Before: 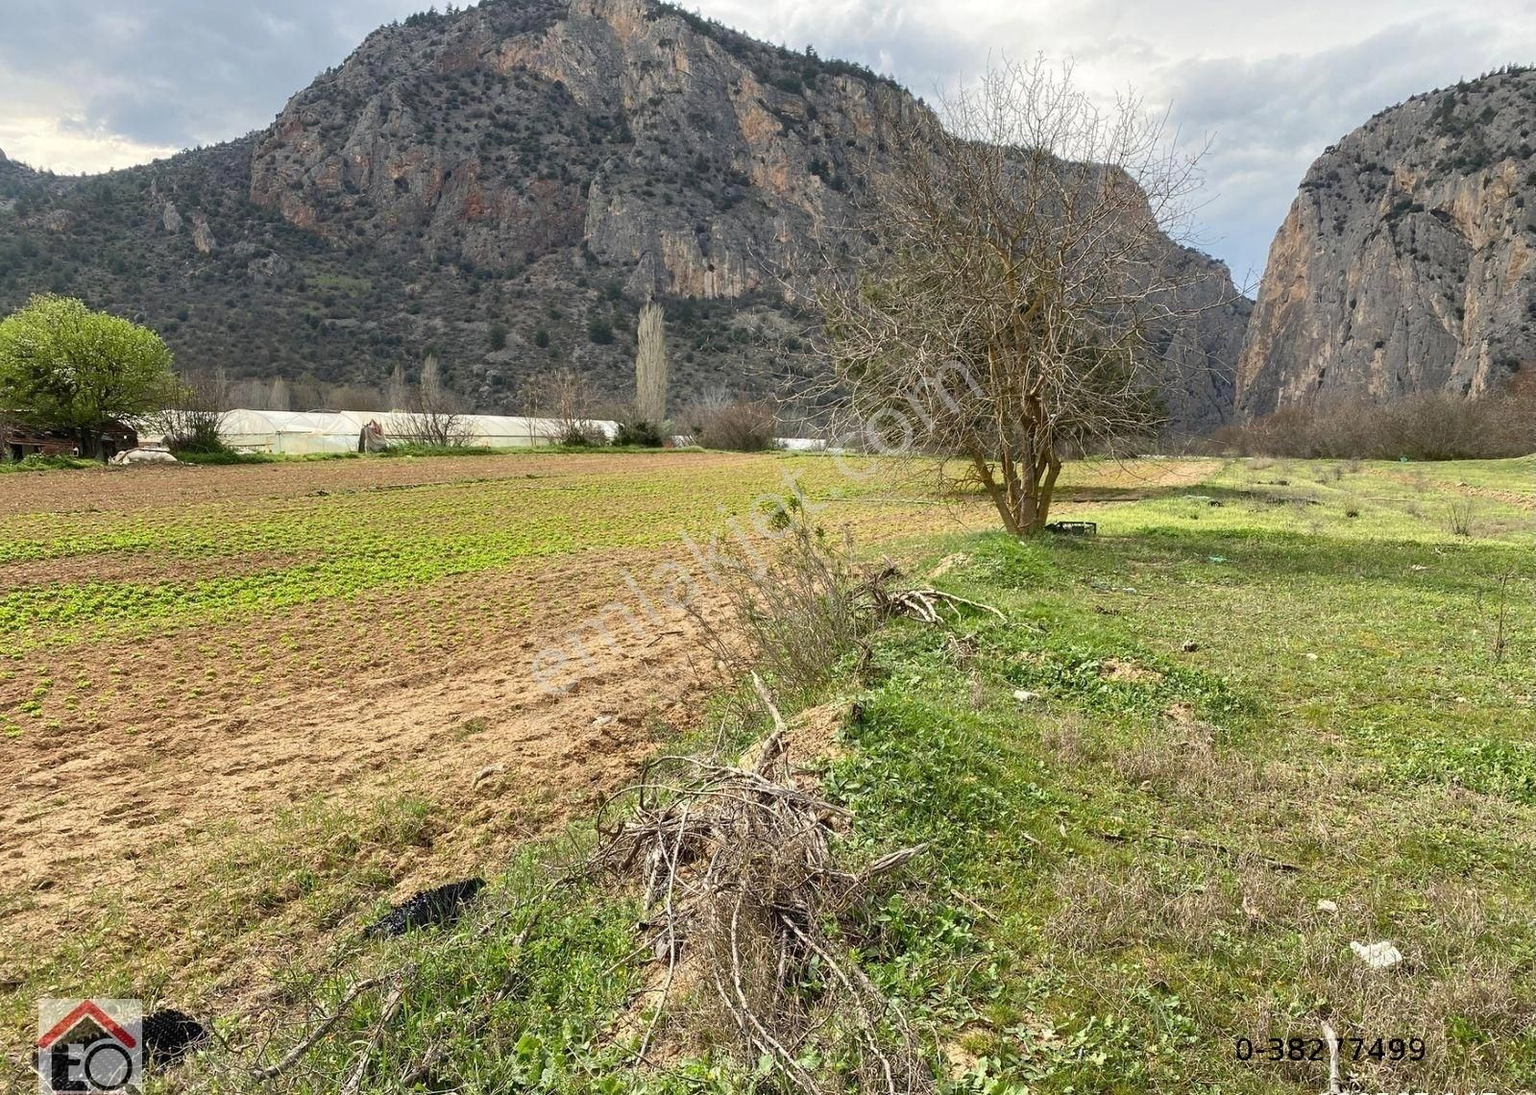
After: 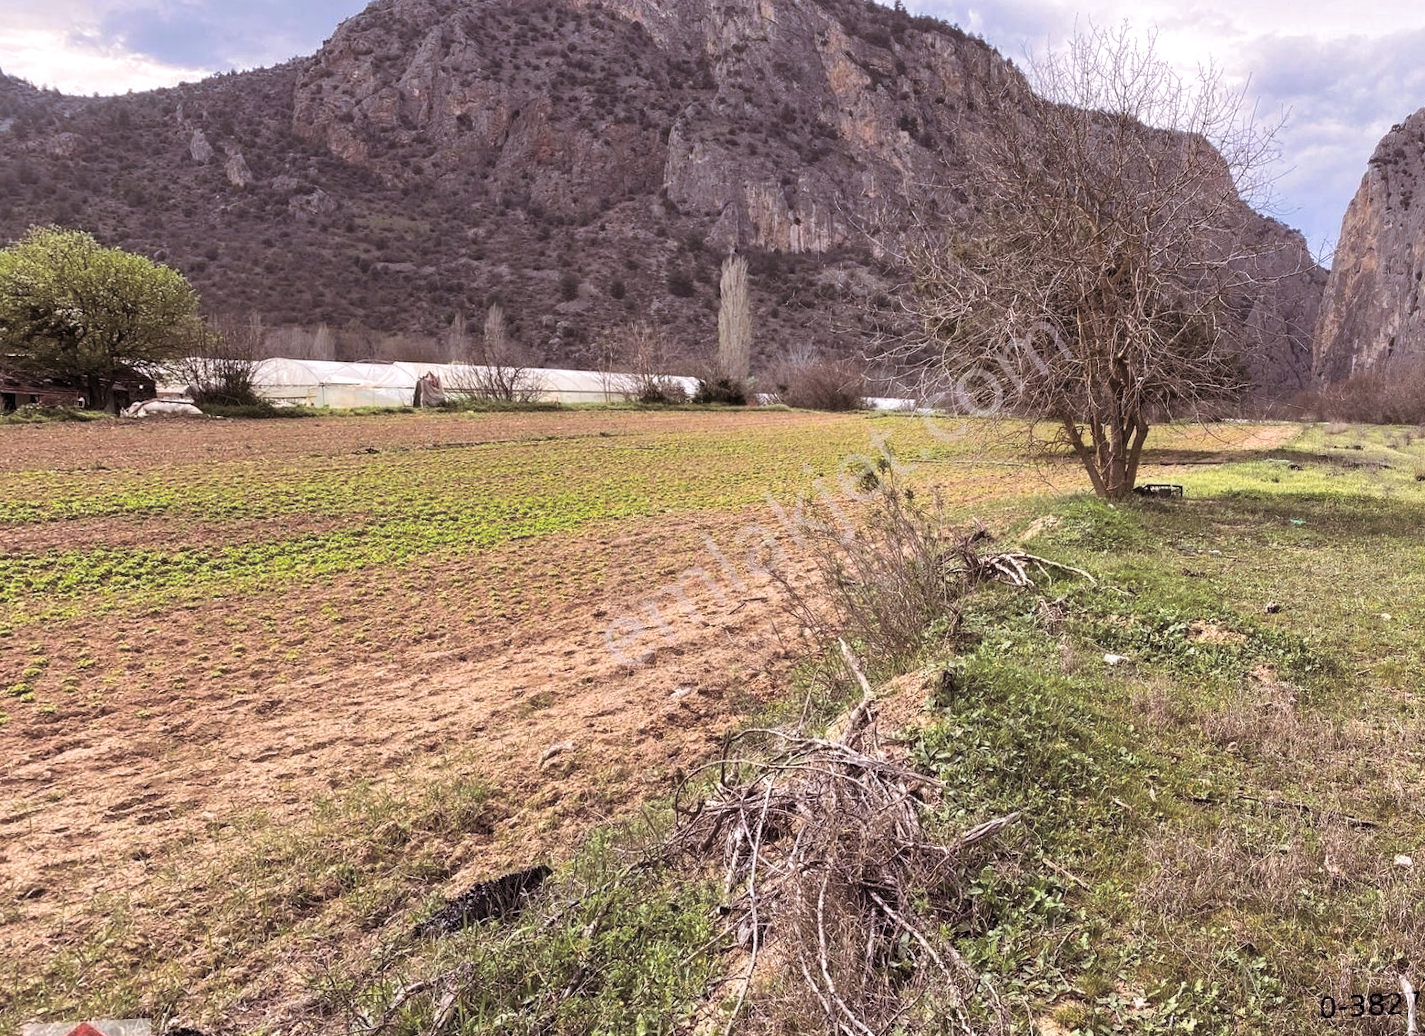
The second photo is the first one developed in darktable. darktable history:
split-toning: shadows › saturation 0.24, highlights › hue 54°, highlights › saturation 0.24
white balance: red 1.066, blue 1.119
rotate and perspective: rotation -0.013°, lens shift (vertical) -0.027, lens shift (horizontal) 0.178, crop left 0.016, crop right 0.989, crop top 0.082, crop bottom 0.918
crop: right 9.509%, bottom 0.031%
